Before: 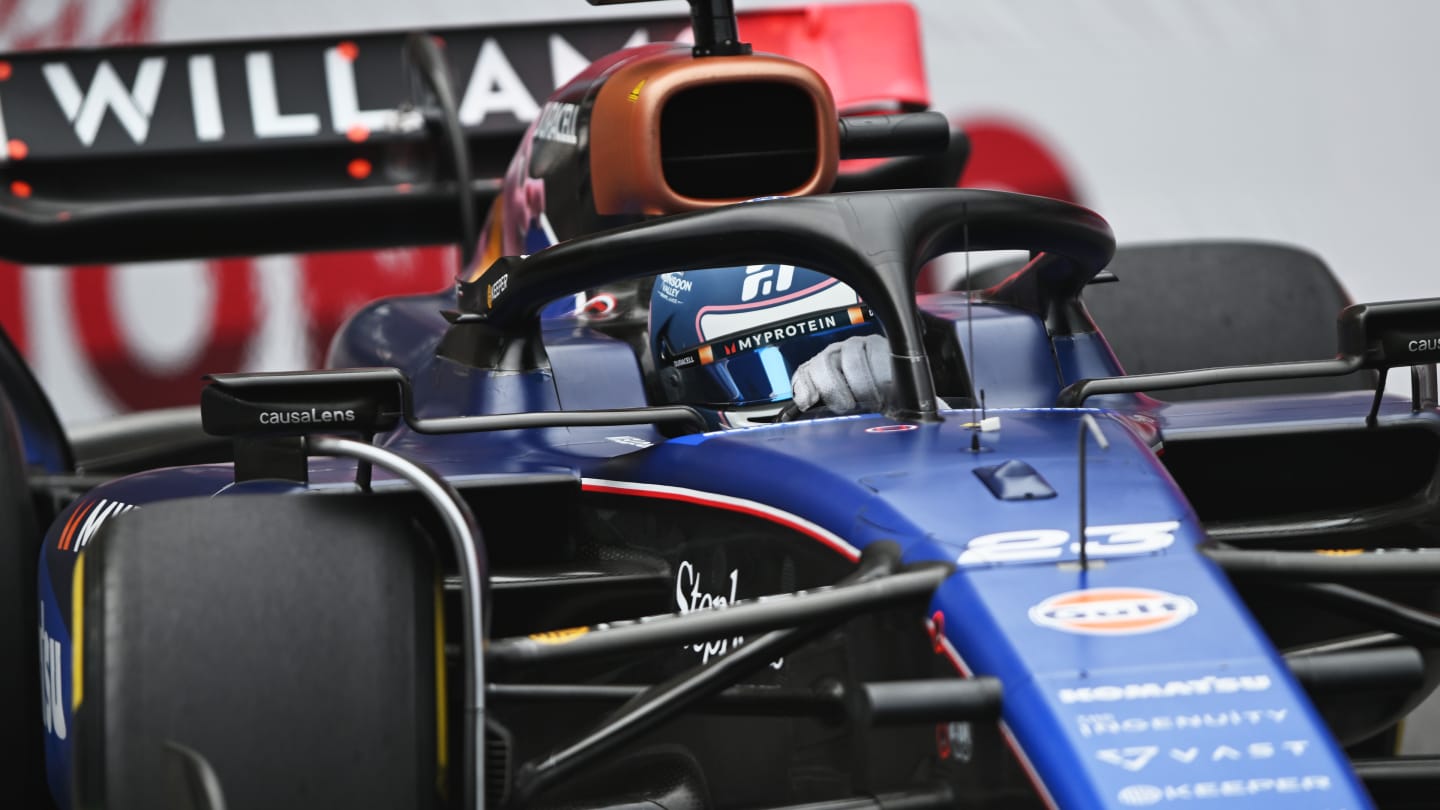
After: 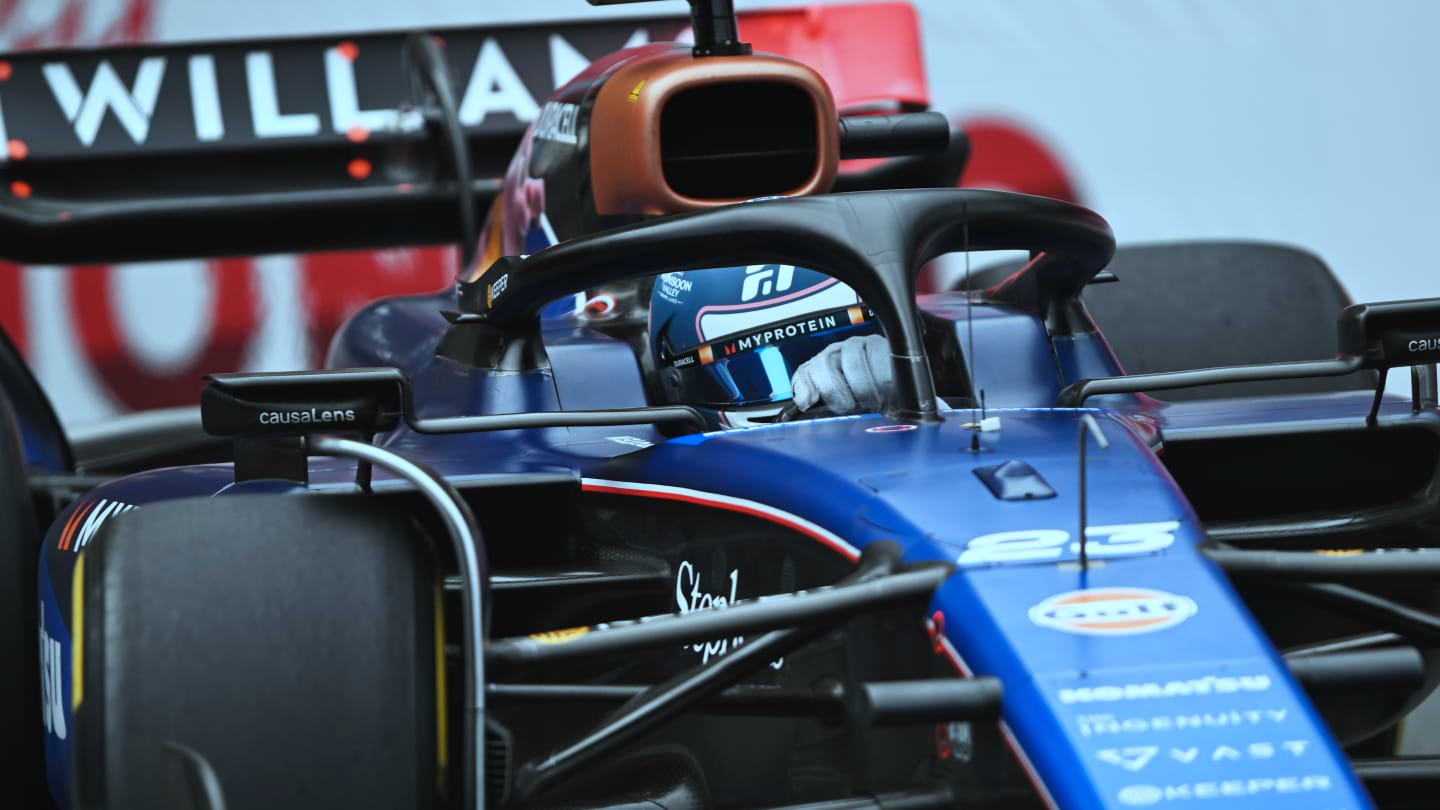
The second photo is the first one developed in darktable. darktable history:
white balance: red 0.967, blue 1.049
color correction: highlights a* -10.04, highlights b* -10.37
